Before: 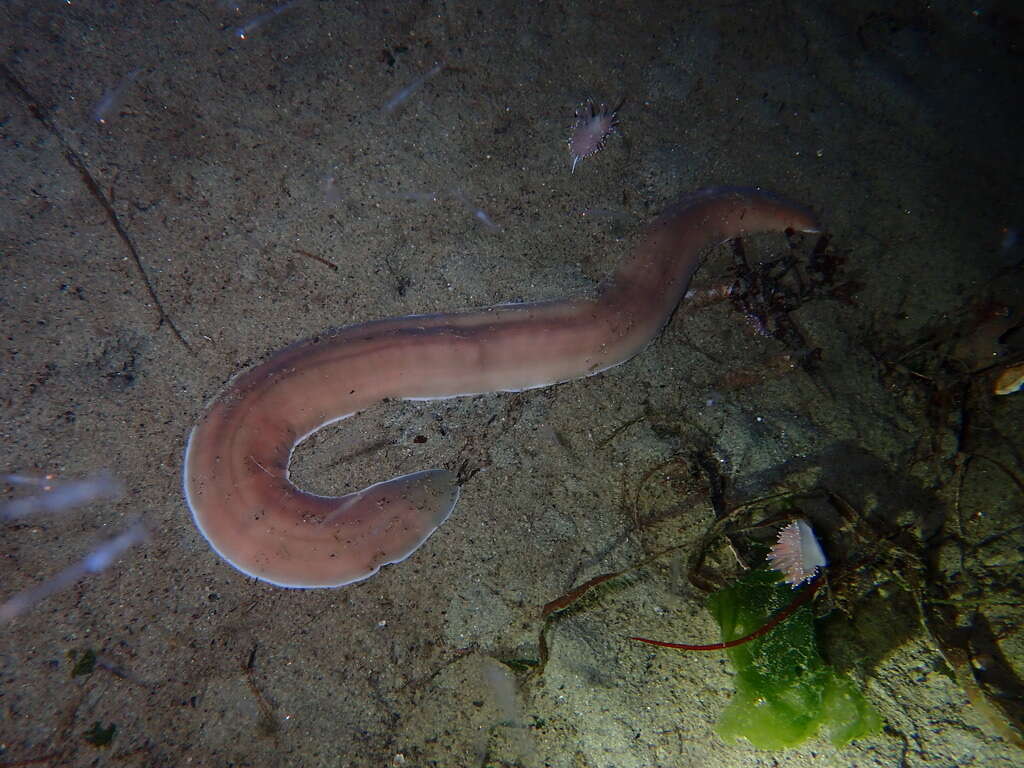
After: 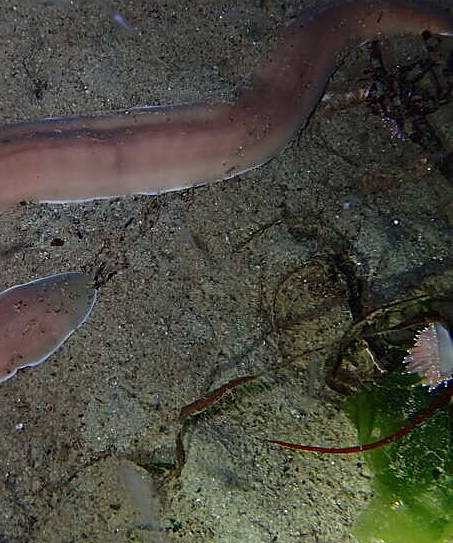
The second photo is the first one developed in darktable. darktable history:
contrast brightness saturation: saturation -0.051
sharpen: on, module defaults
crop: left 35.511%, top 25.762%, right 20.159%, bottom 3.446%
